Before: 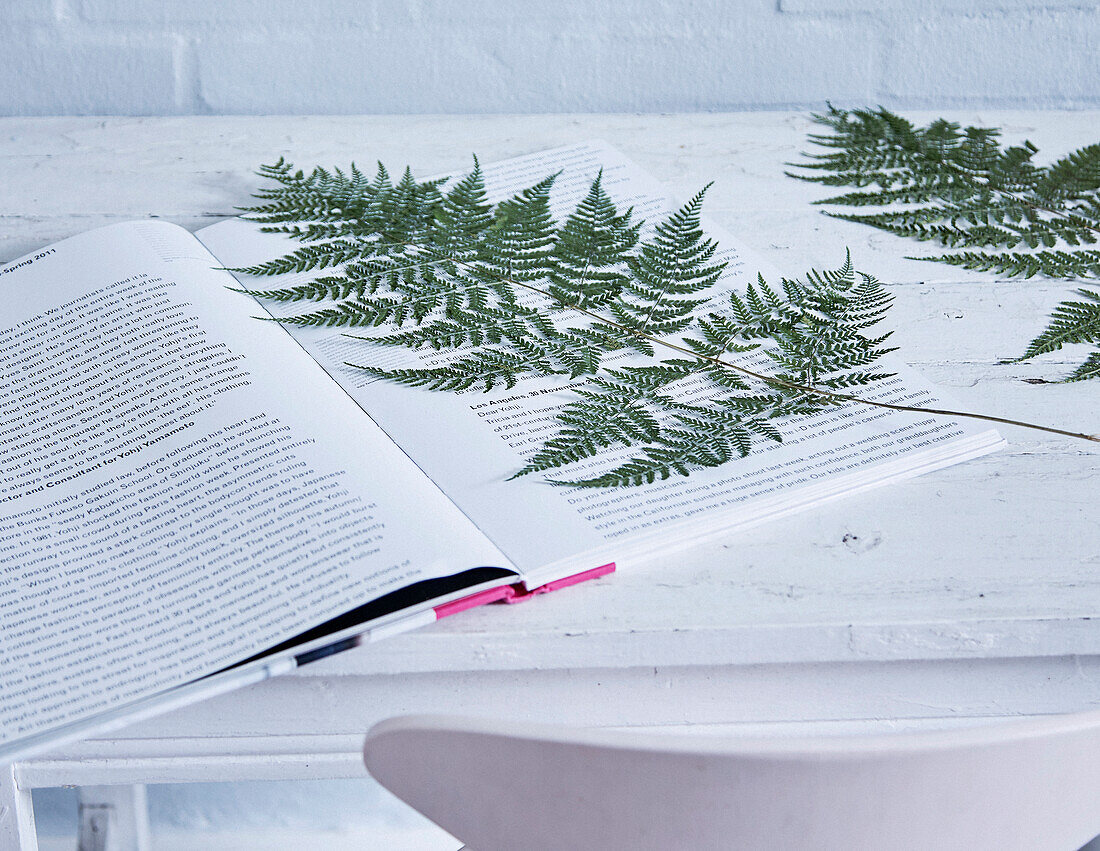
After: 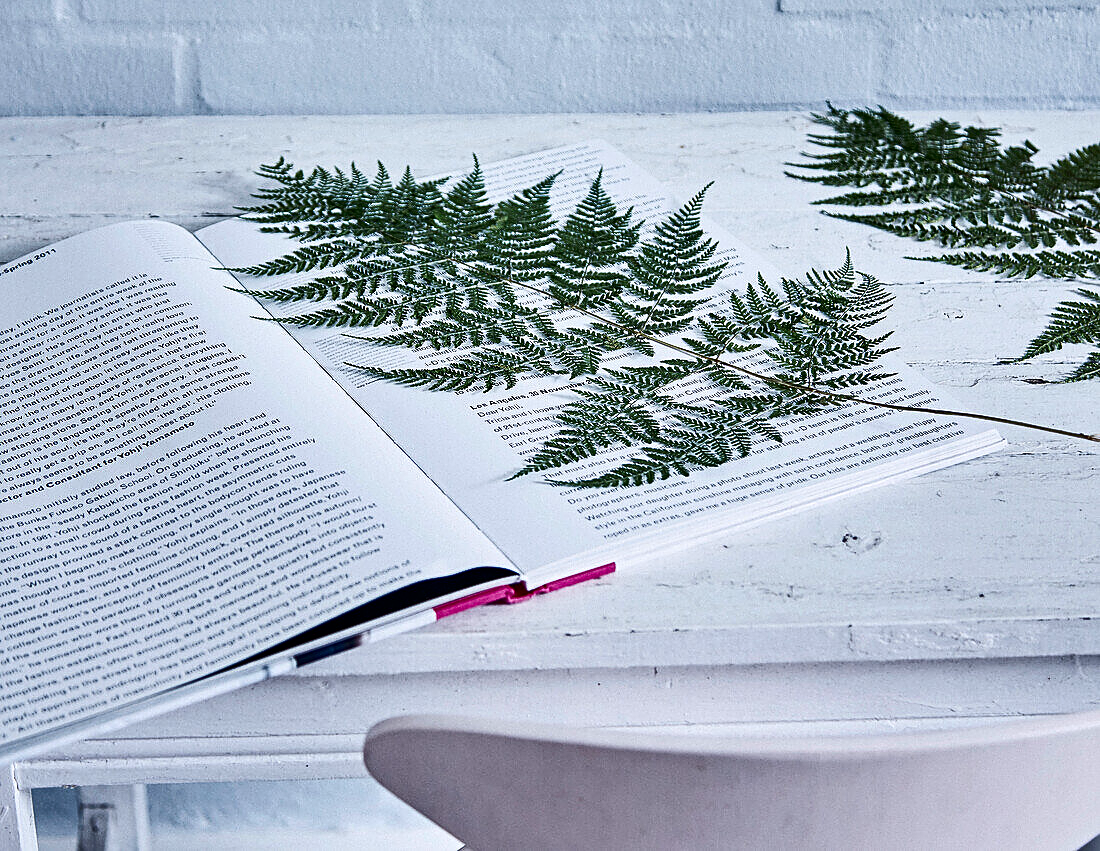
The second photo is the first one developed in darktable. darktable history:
contrast brightness saturation: contrast 0.204, brightness -0.113, saturation 0.099
contrast equalizer: octaves 7, y [[0.502, 0.505, 0.512, 0.529, 0.564, 0.588], [0.5 ×6], [0.502, 0.505, 0.512, 0.529, 0.564, 0.588], [0, 0.001, 0.001, 0.004, 0.008, 0.011], [0, 0.001, 0.001, 0.004, 0.008, 0.011]]
sharpen: amount 0.2
shadows and highlights: low approximation 0.01, soften with gaussian
